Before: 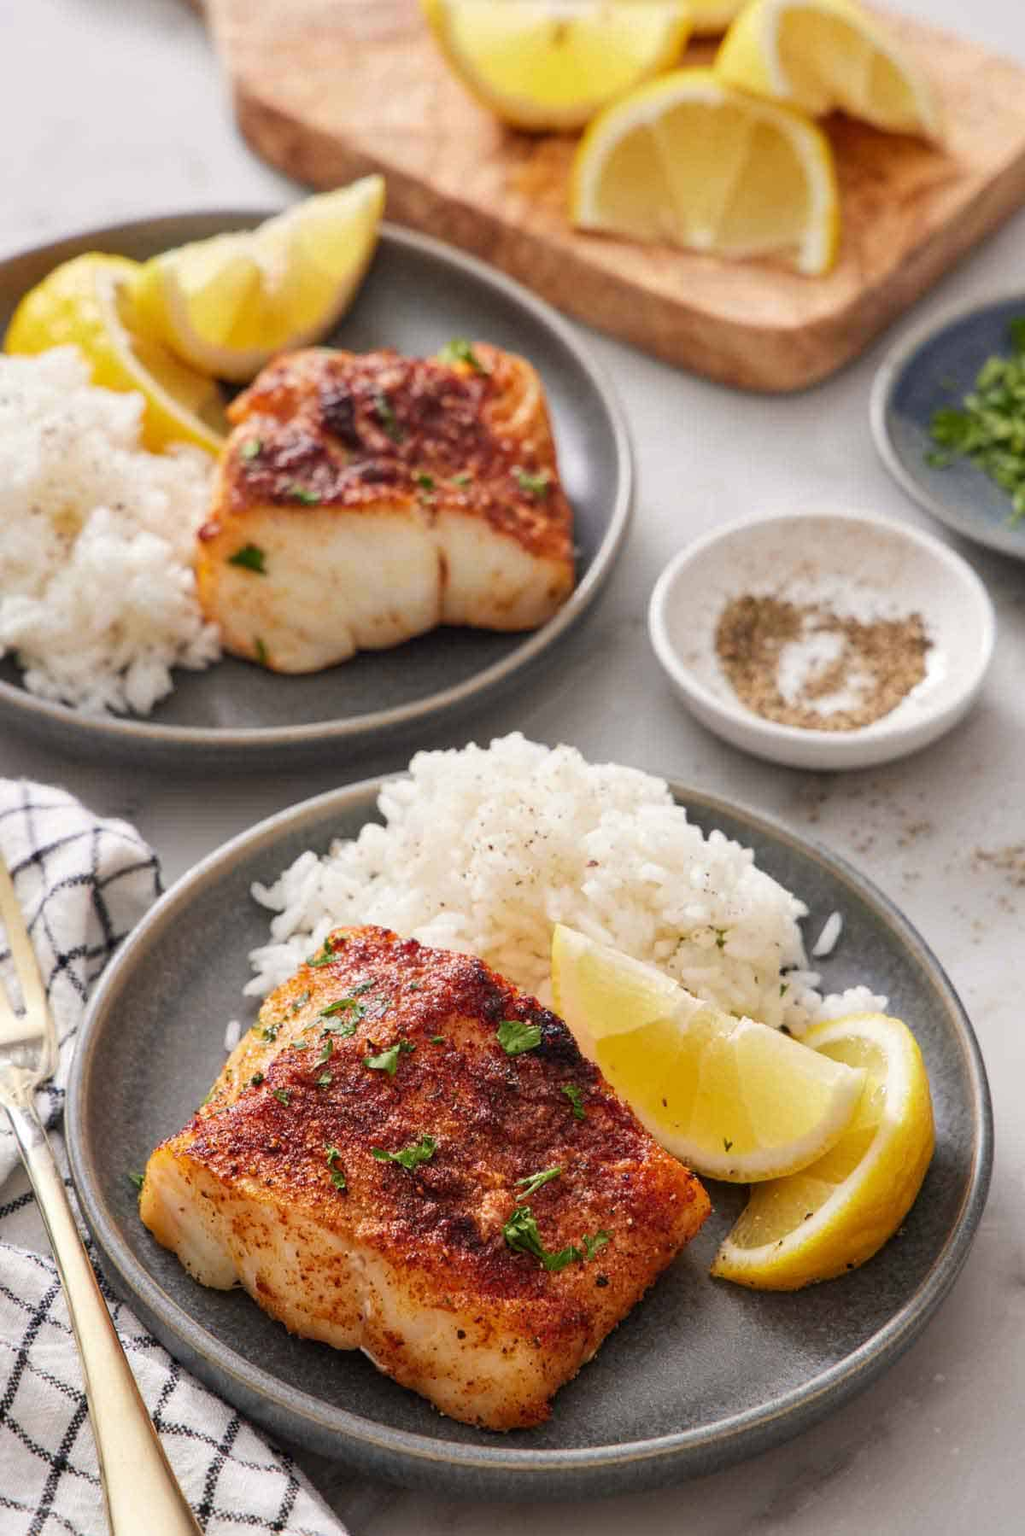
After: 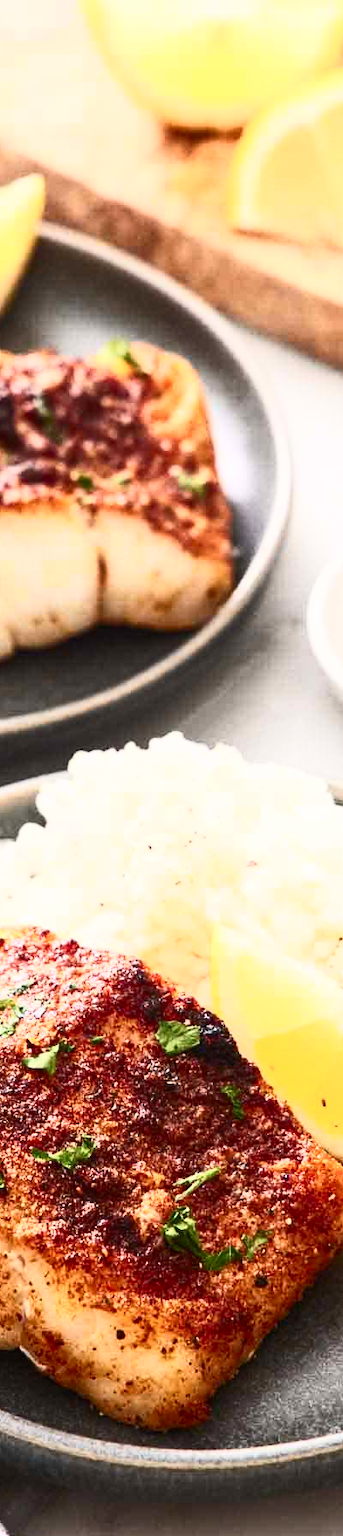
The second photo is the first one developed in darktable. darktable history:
crop: left 33.285%, right 33.154%
contrast brightness saturation: contrast 0.602, brightness 0.341, saturation 0.138
shadows and highlights: shadows -22.94, highlights 47.36, soften with gaussian
